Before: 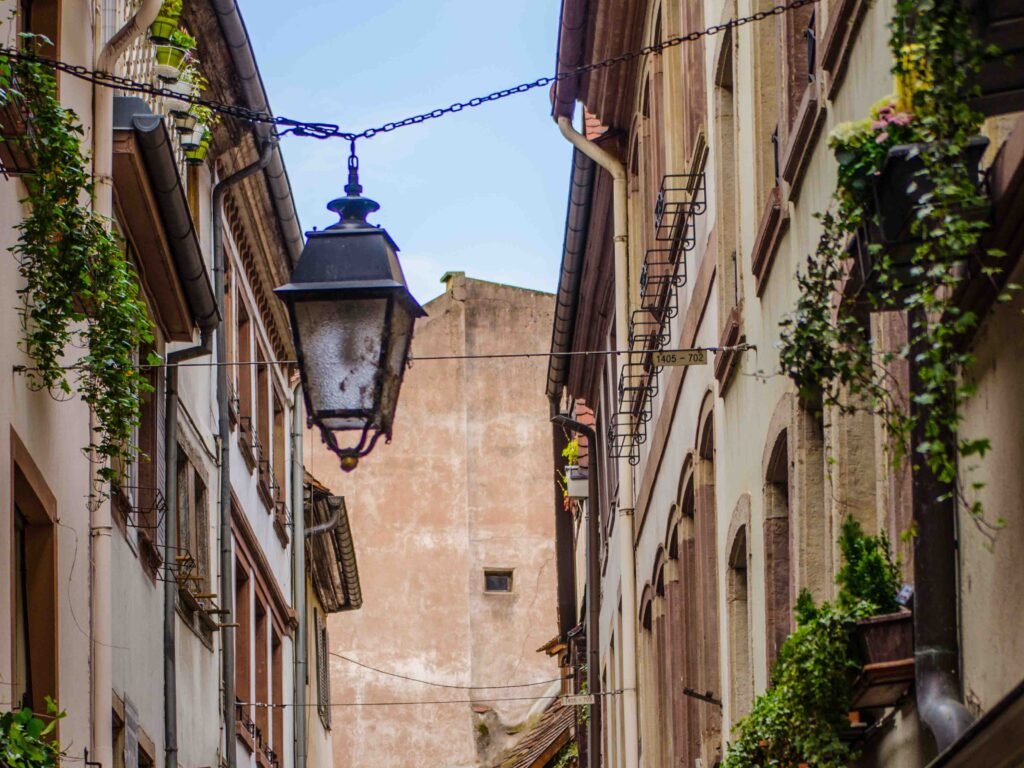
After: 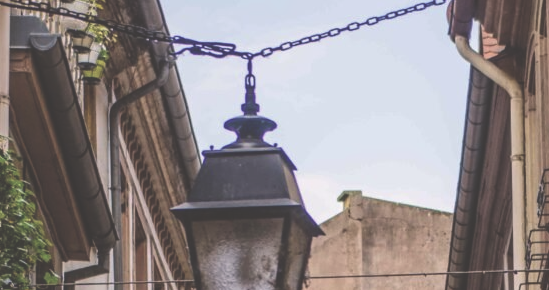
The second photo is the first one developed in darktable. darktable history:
crop: left 10.121%, top 10.631%, right 36.218%, bottom 51.526%
exposure: black level correction -0.041, exposure 0.064 EV, compensate highlight preservation false
color correction: highlights a* 5.59, highlights b* 5.24, saturation 0.68
